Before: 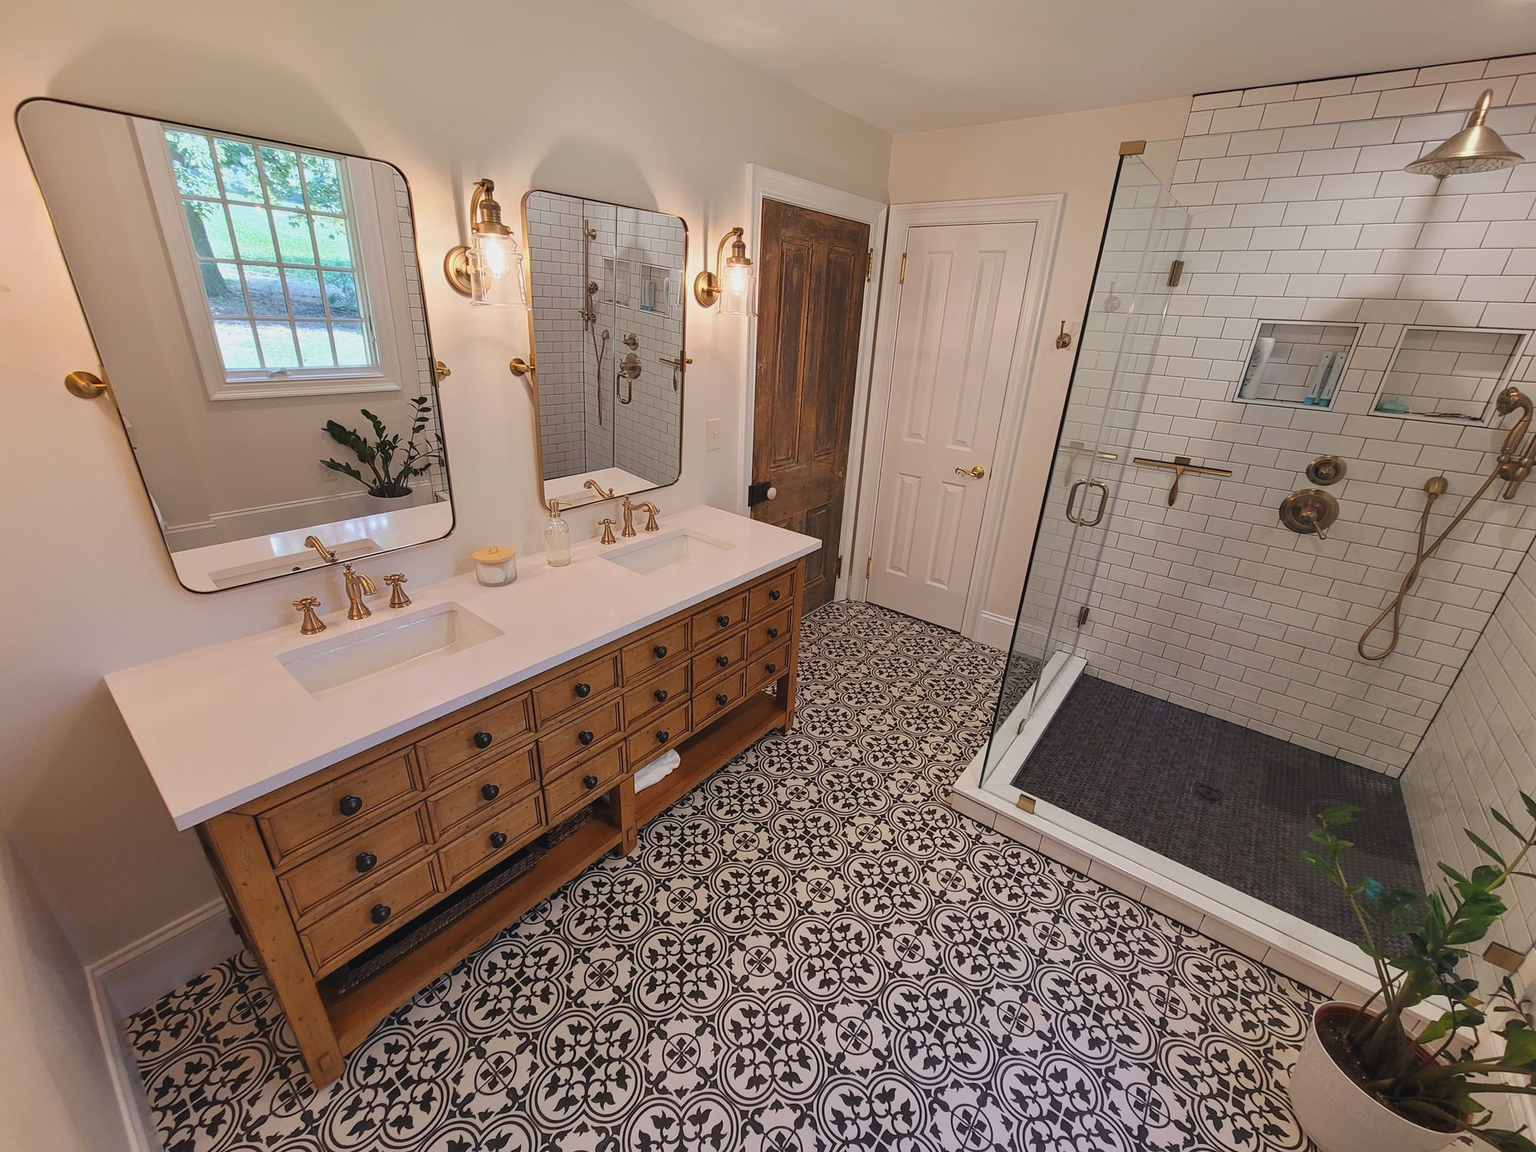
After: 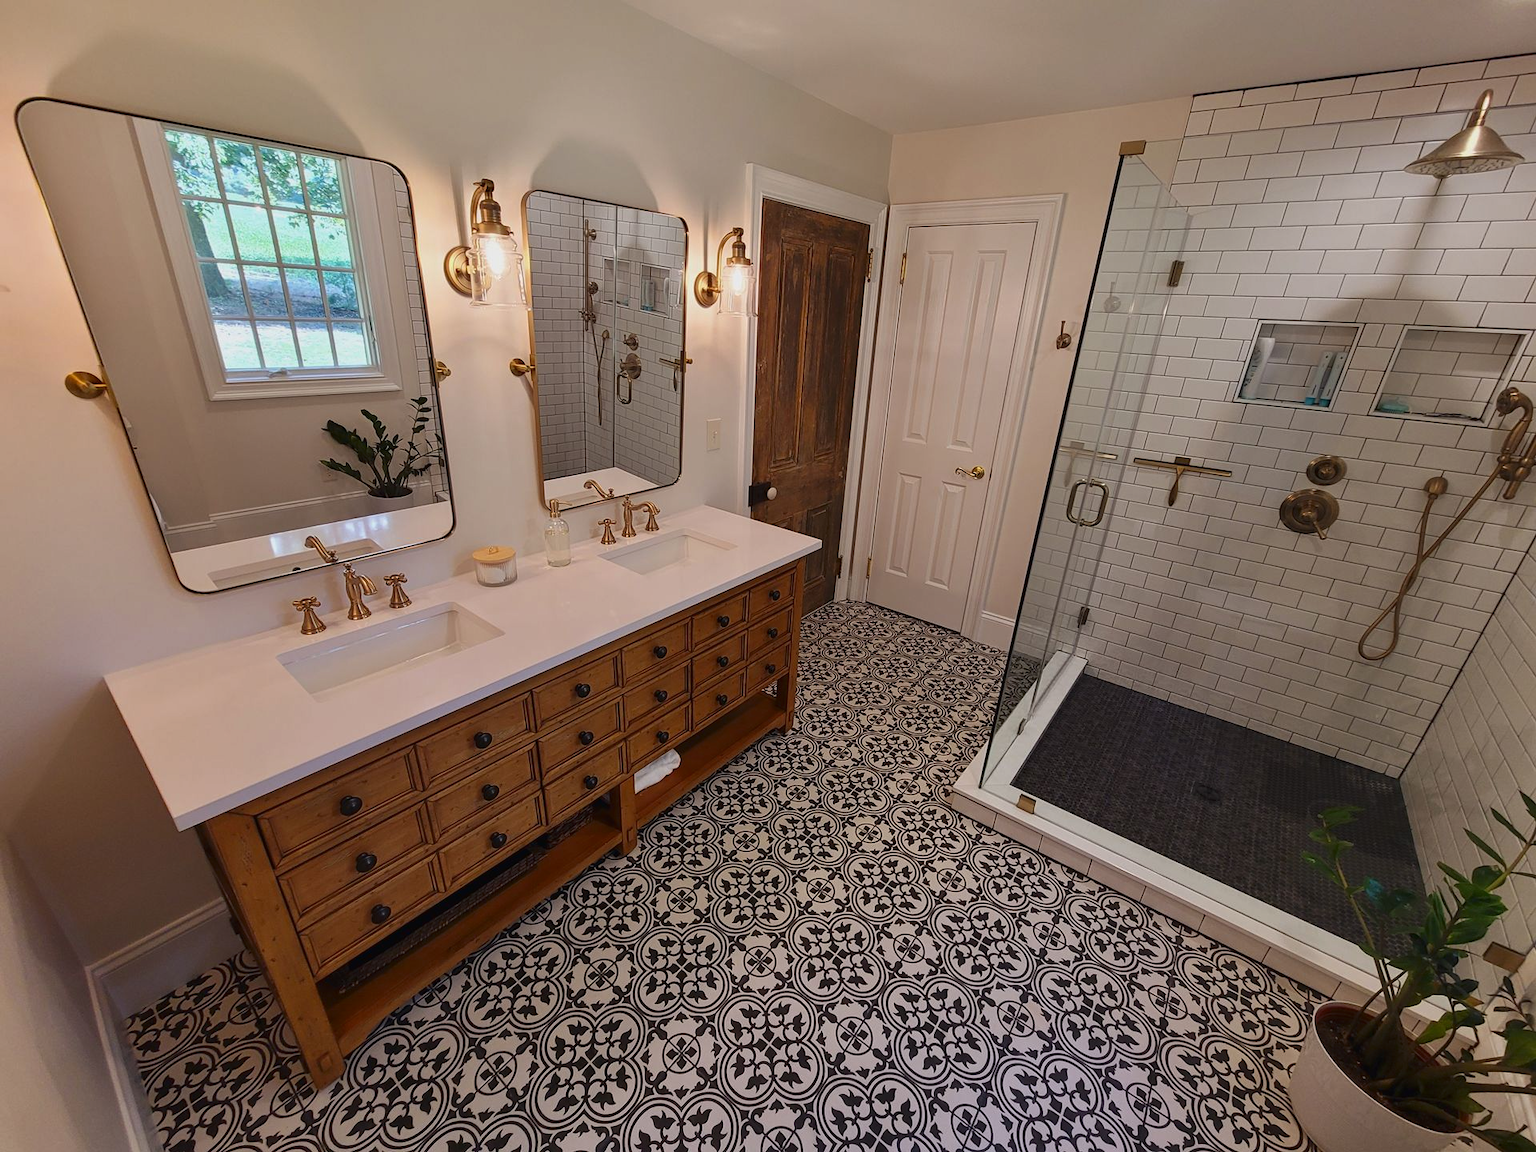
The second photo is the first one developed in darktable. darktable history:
contrast brightness saturation: contrast 0.068, brightness -0.13, saturation 0.046
